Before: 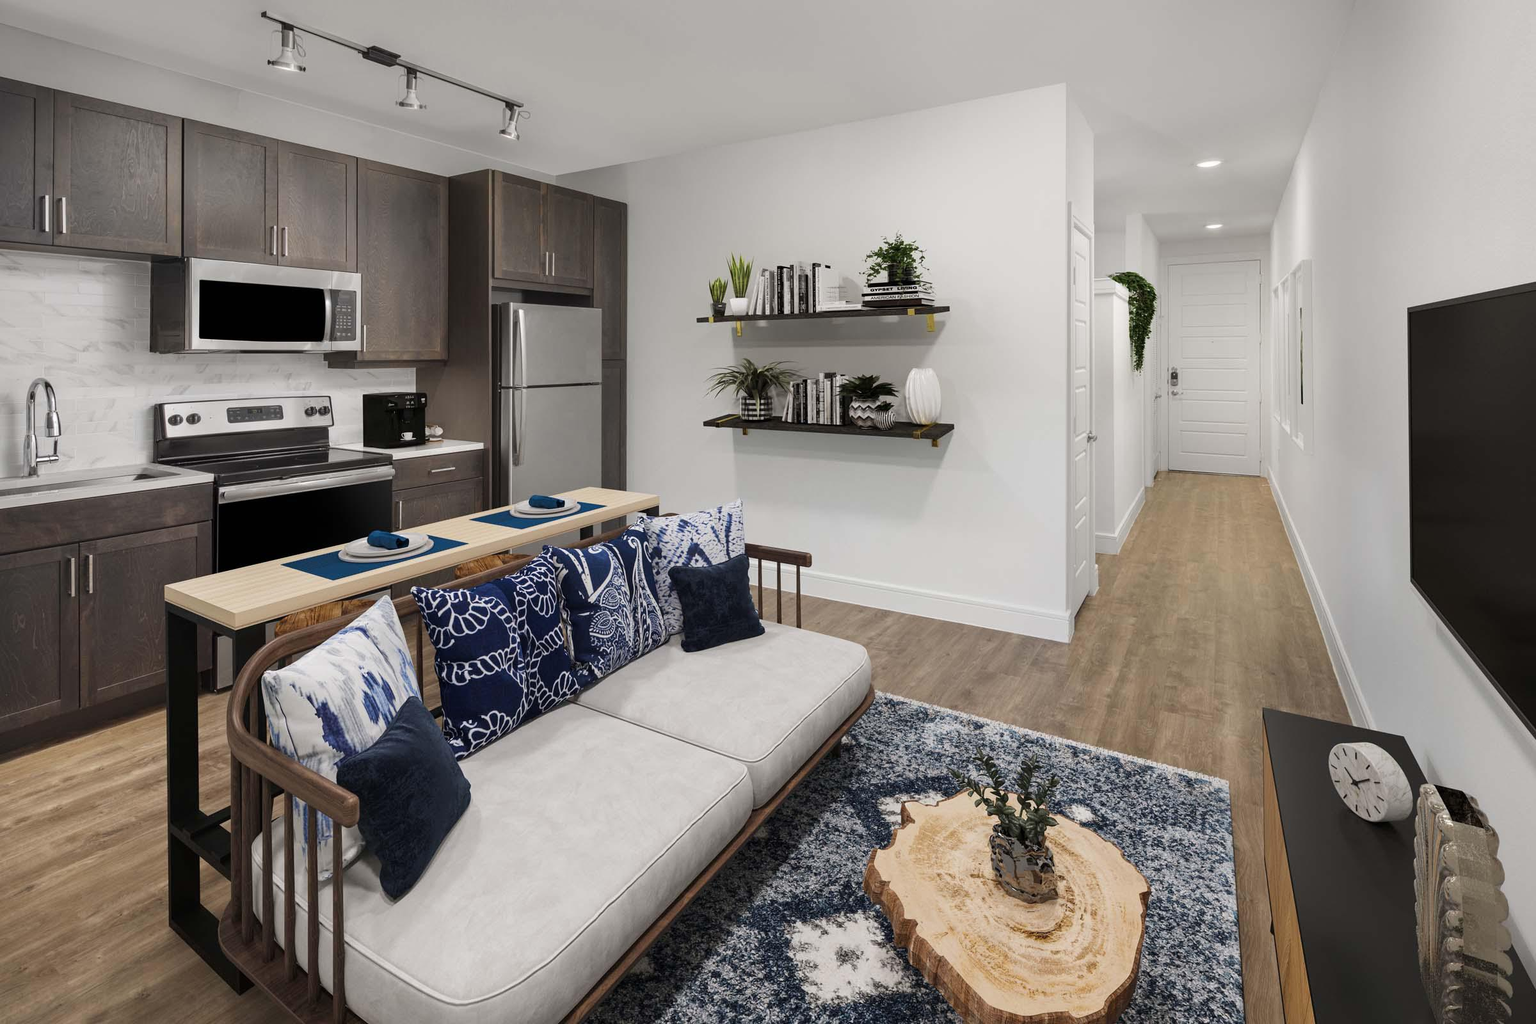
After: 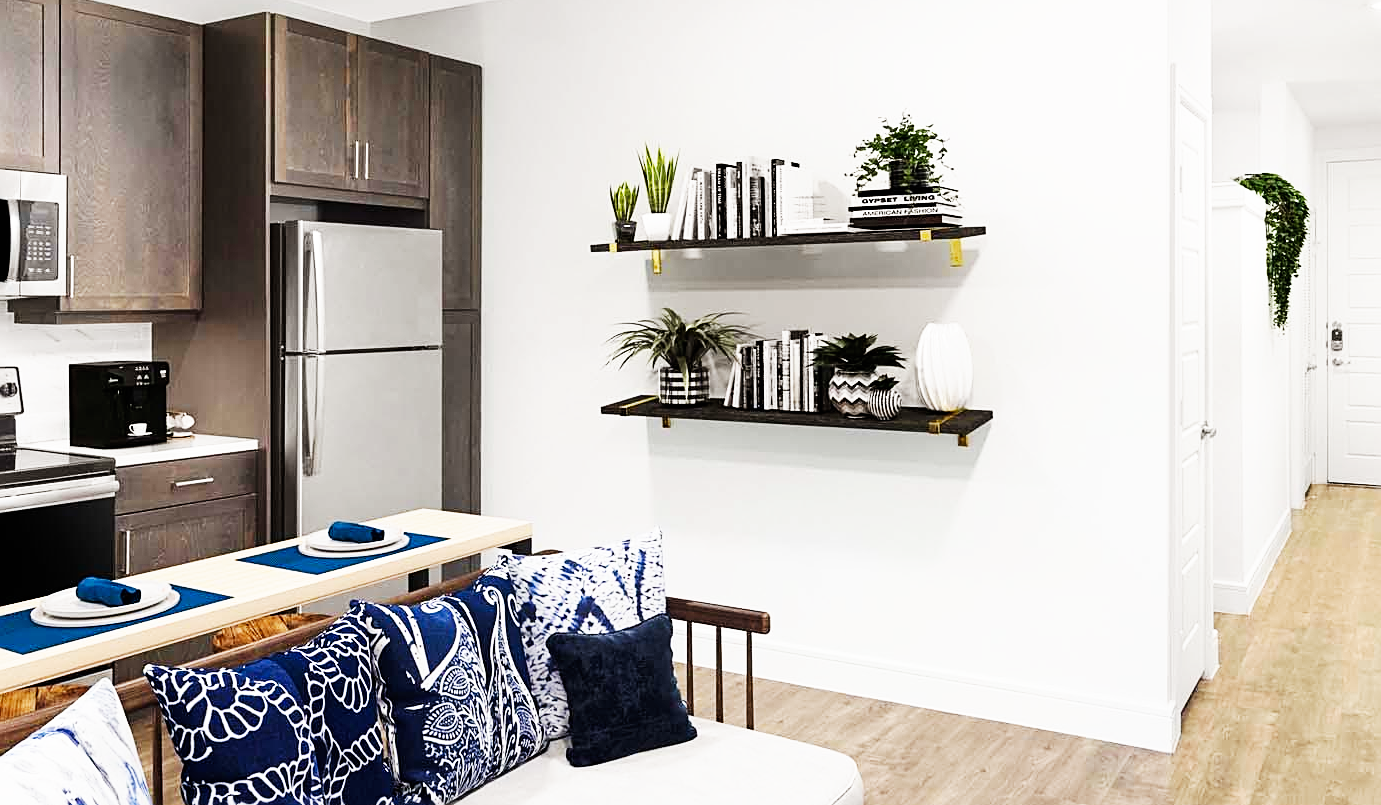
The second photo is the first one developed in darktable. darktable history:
sharpen: on, module defaults
base curve: curves: ch0 [(0, 0) (0.007, 0.004) (0.027, 0.03) (0.046, 0.07) (0.207, 0.54) (0.442, 0.872) (0.673, 0.972) (1, 1)], preserve colors none
crop: left 20.787%, top 15.798%, right 21.652%, bottom 33.863%
exposure: black level correction 0.001, compensate highlight preservation false
tone equalizer: smoothing diameter 24.9%, edges refinement/feathering 14.8, preserve details guided filter
